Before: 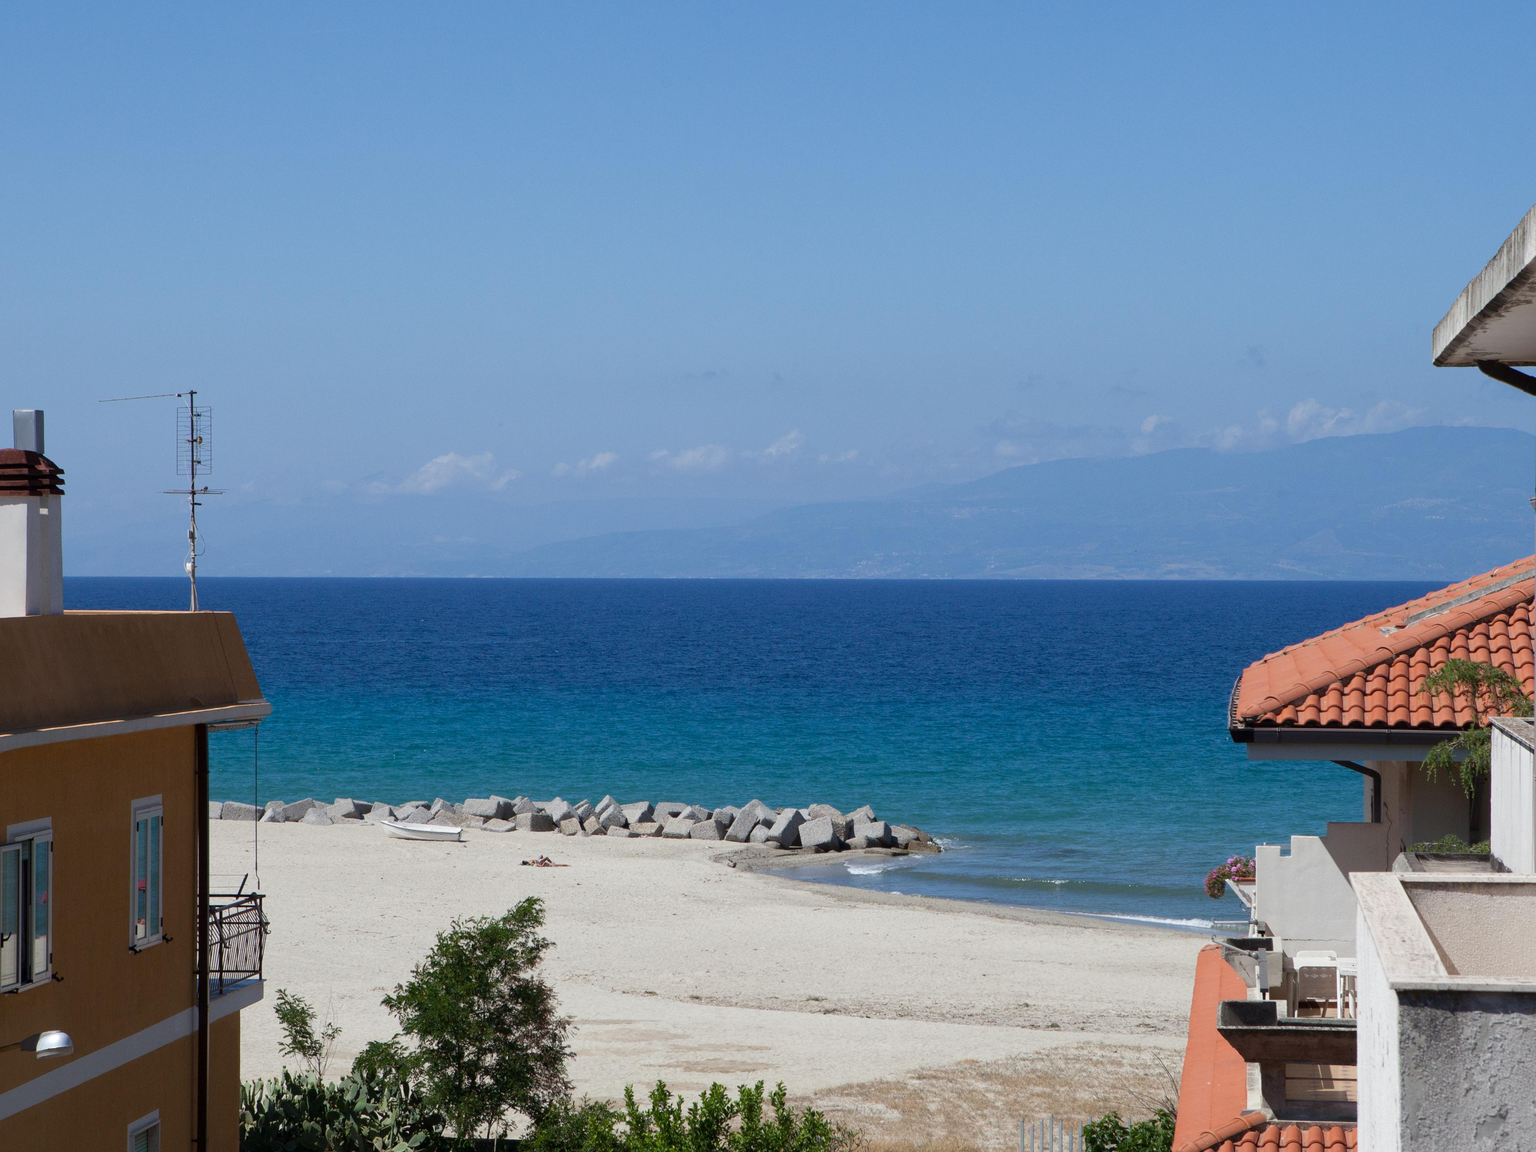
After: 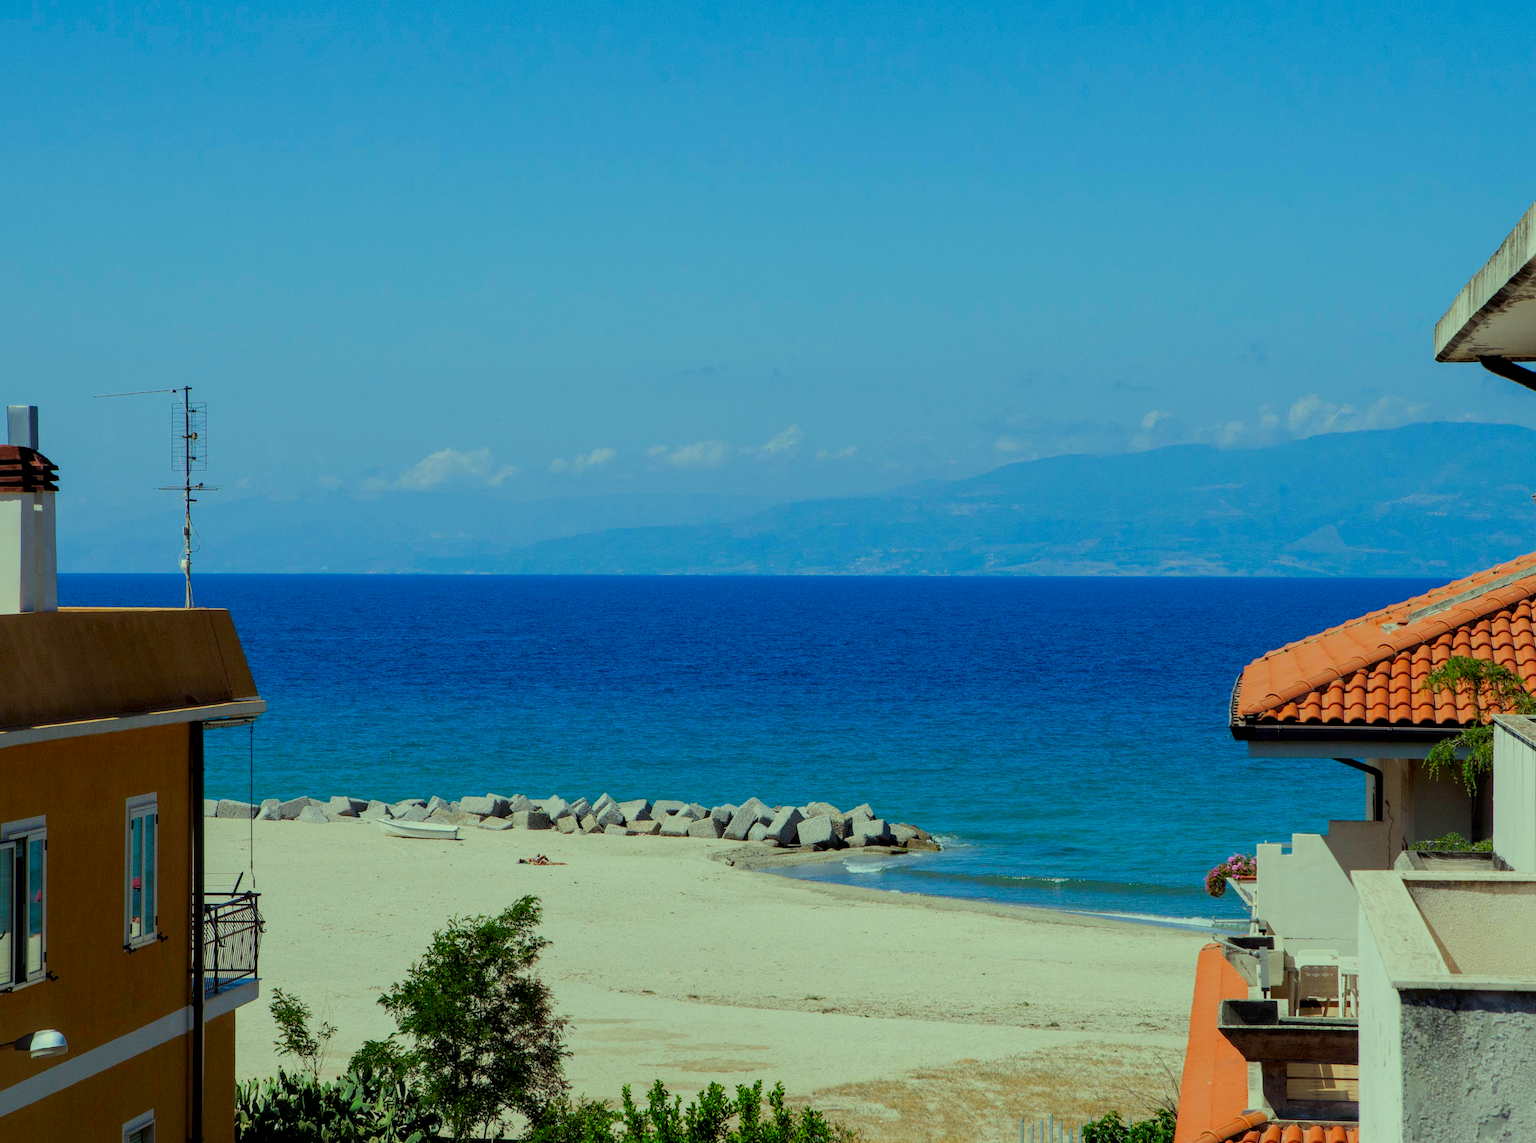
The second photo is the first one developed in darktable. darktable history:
crop: left 0.435%, top 0.615%, right 0.125%, bottom 0.627%
color correction: highlights a* -11.15, highlights b* 9.95, saturation 1.71
local contrast: on, module defaults
filmic rgb: black relative exposure -7.22 EV, white relative exposure 5.37 EV, hardness 3.03
